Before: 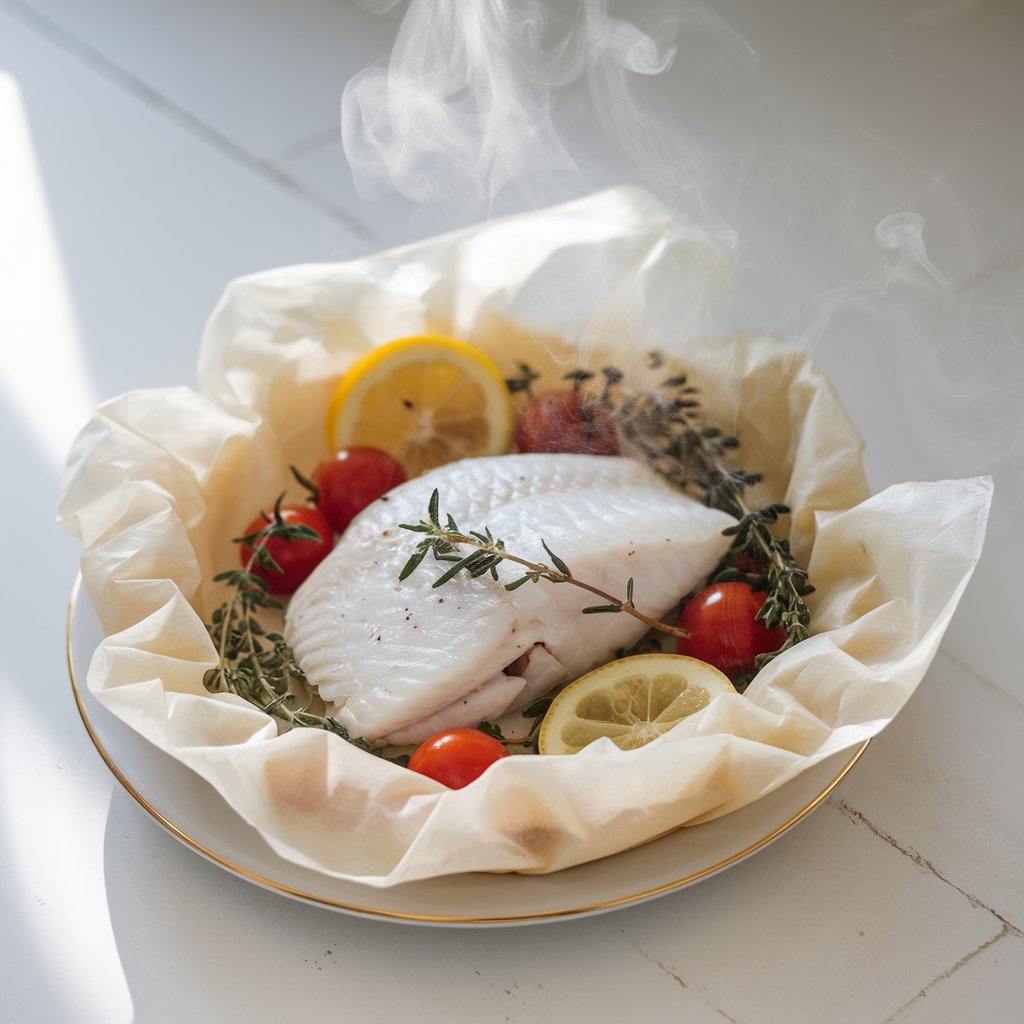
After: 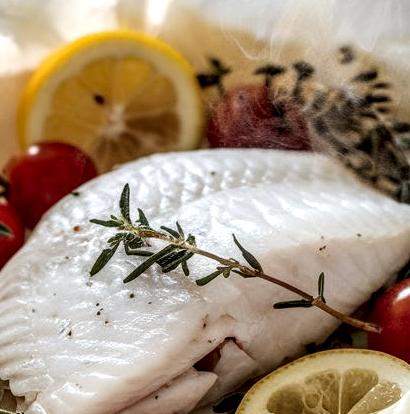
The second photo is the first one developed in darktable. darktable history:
local contrast: highlights 17%, detail 186%
crop: left 30.196%, top 29.855%, right 29.675%, bottom 29.635%
